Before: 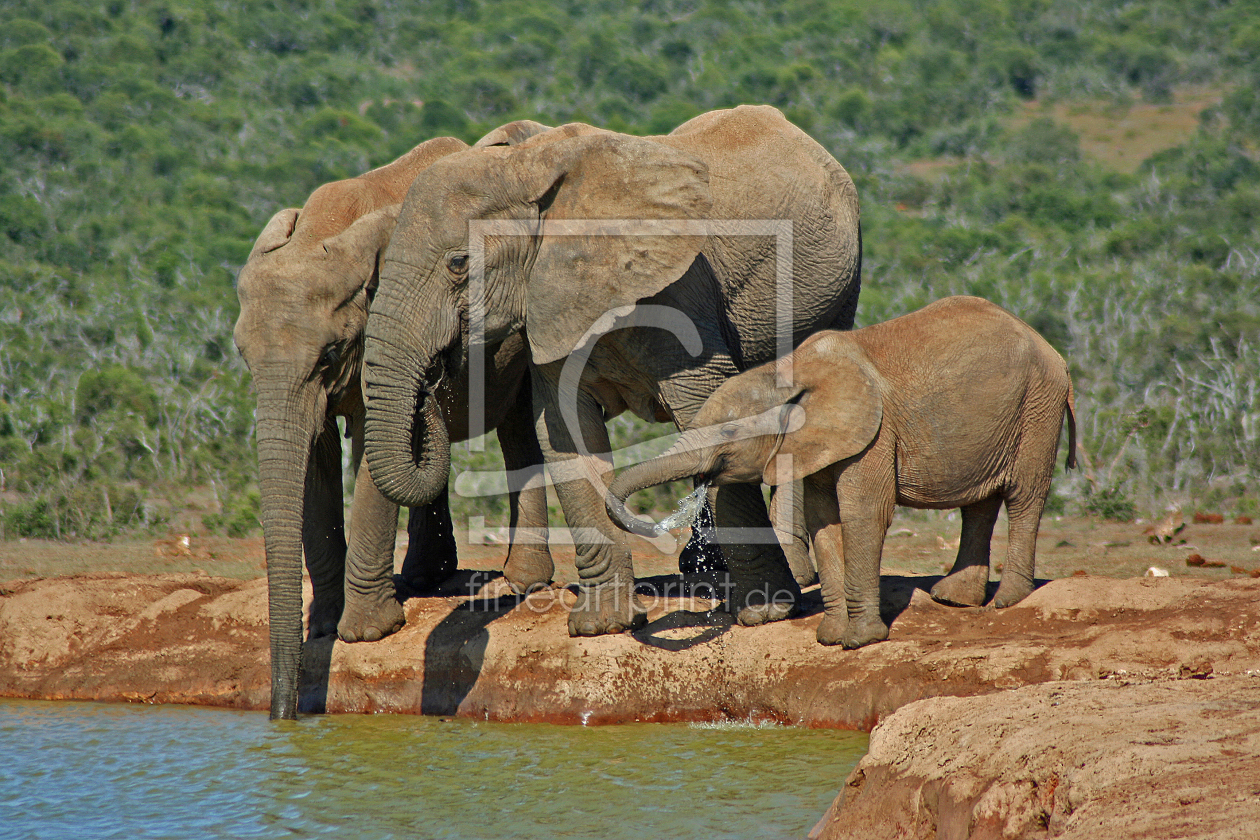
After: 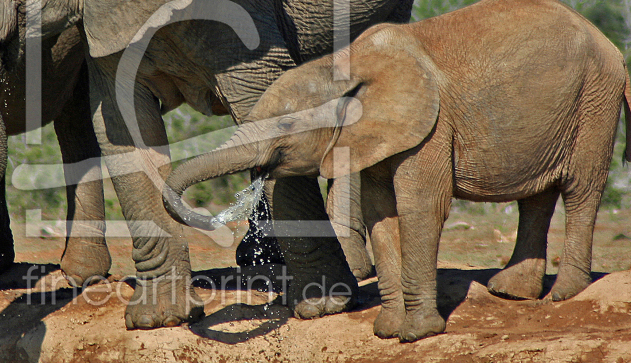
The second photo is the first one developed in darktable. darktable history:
crop: left 35.172%, top 36.642%, right 14.67%, bottom 20.029%
